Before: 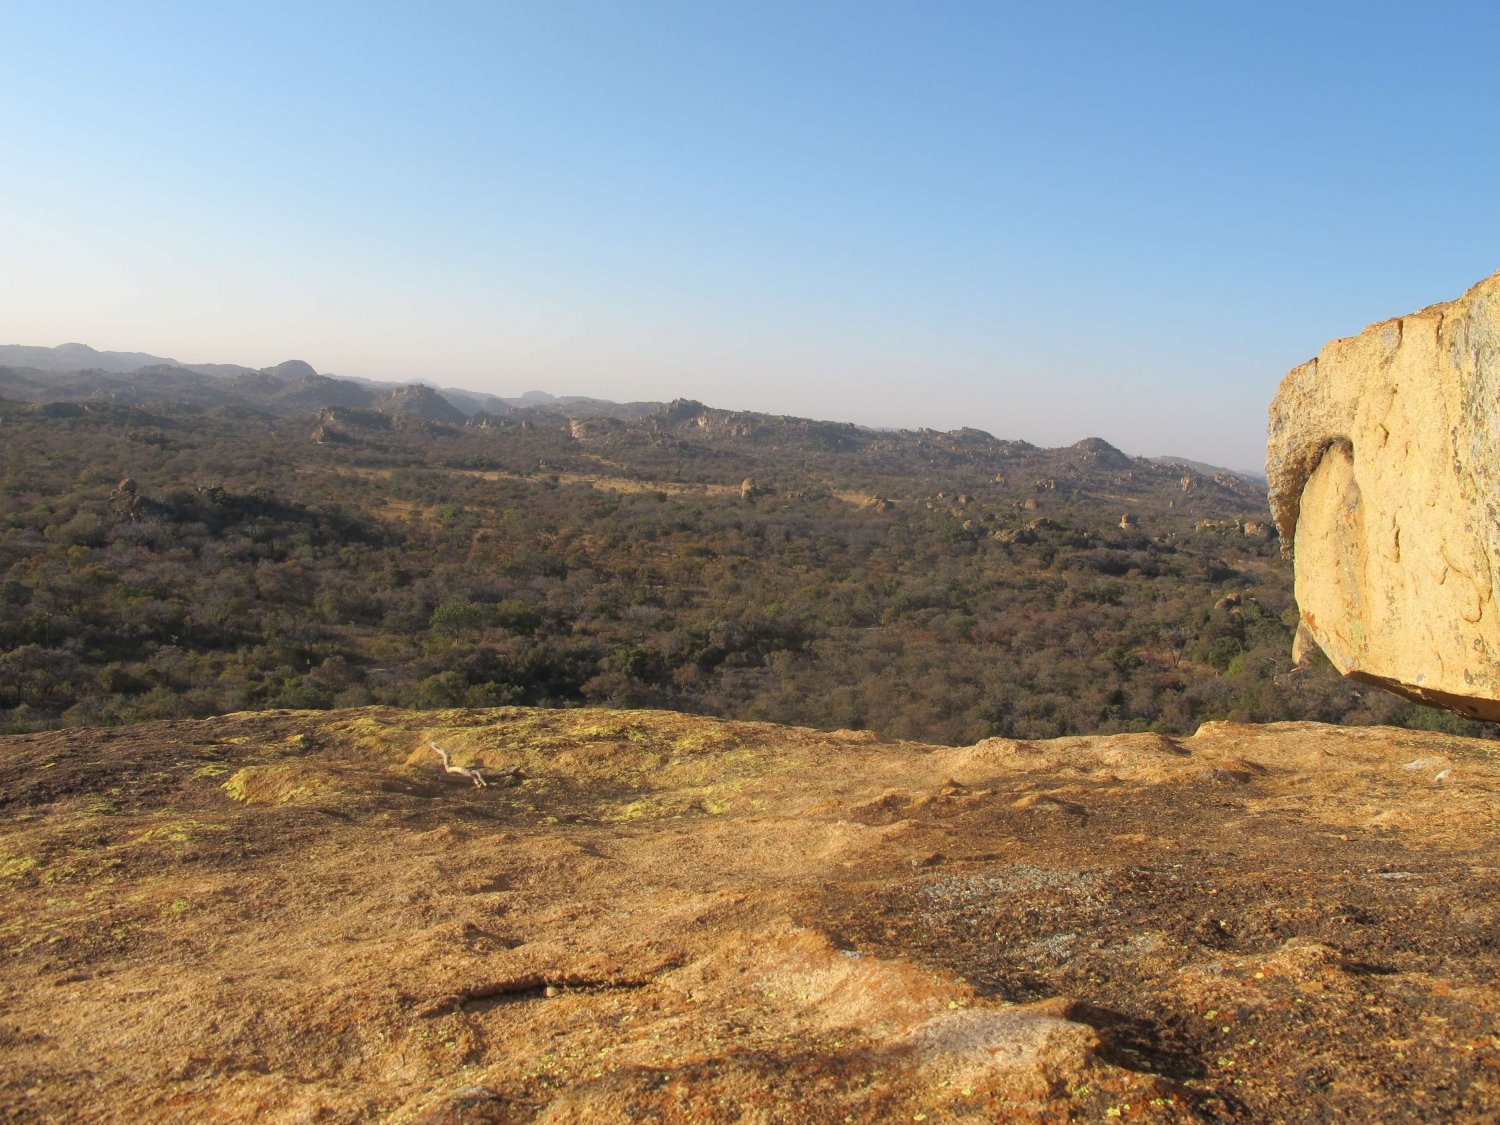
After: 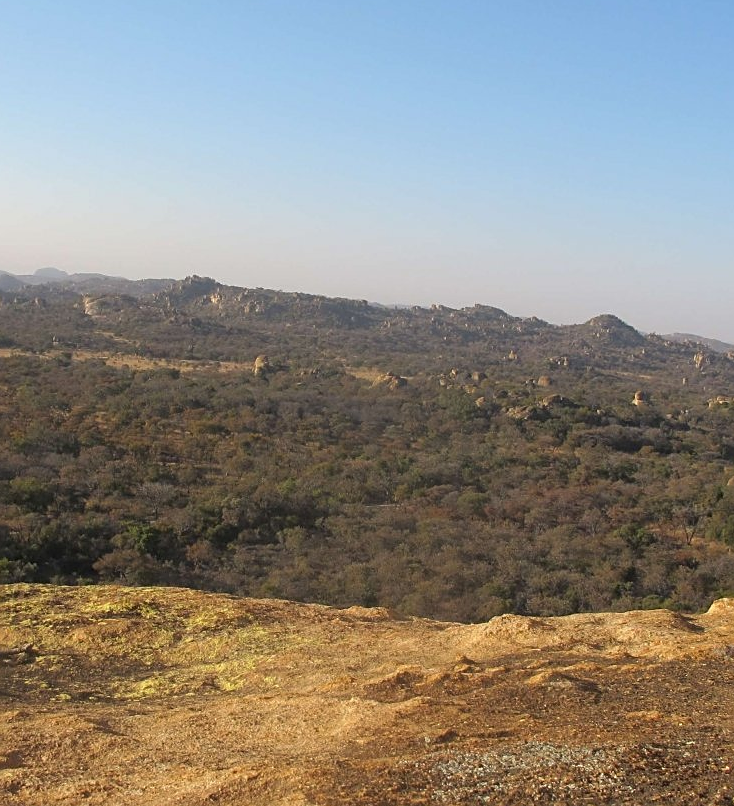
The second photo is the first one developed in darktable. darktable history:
sharpen: on, module defaults
crop: left 32.486%, top 10.941%, right 18.579%, bottom 17.342%
